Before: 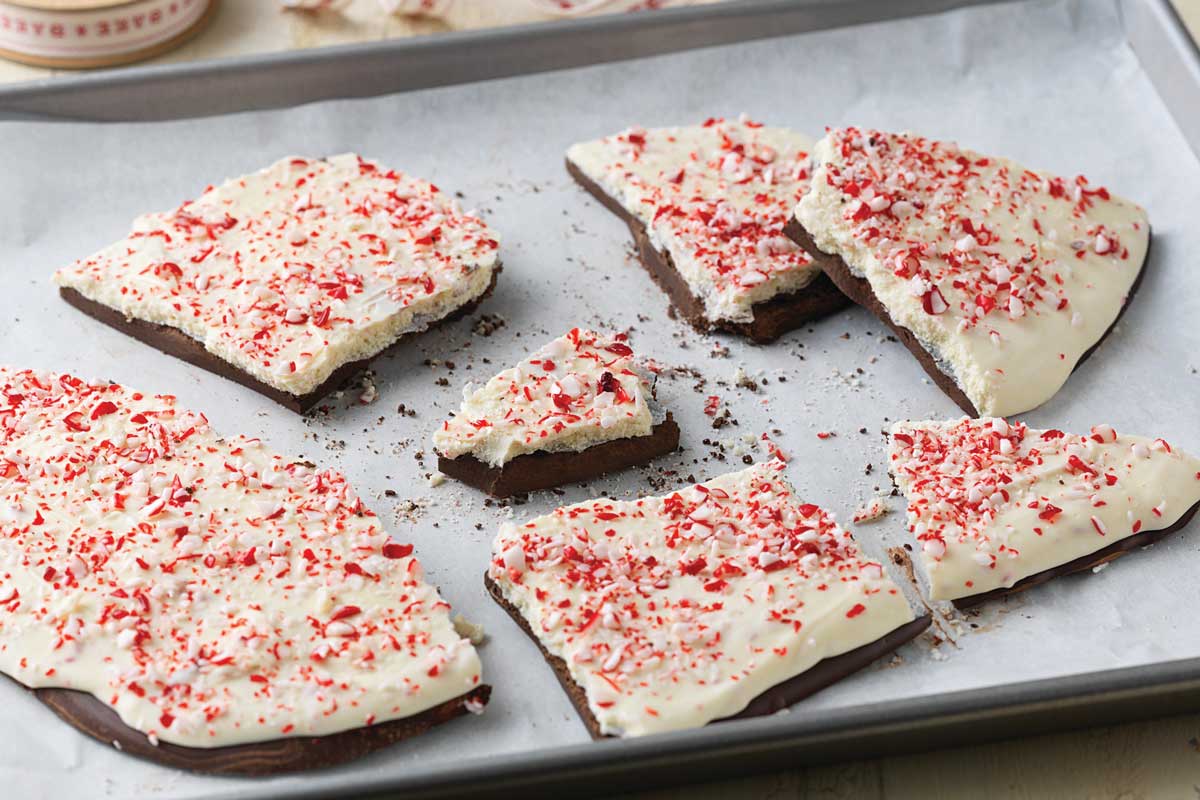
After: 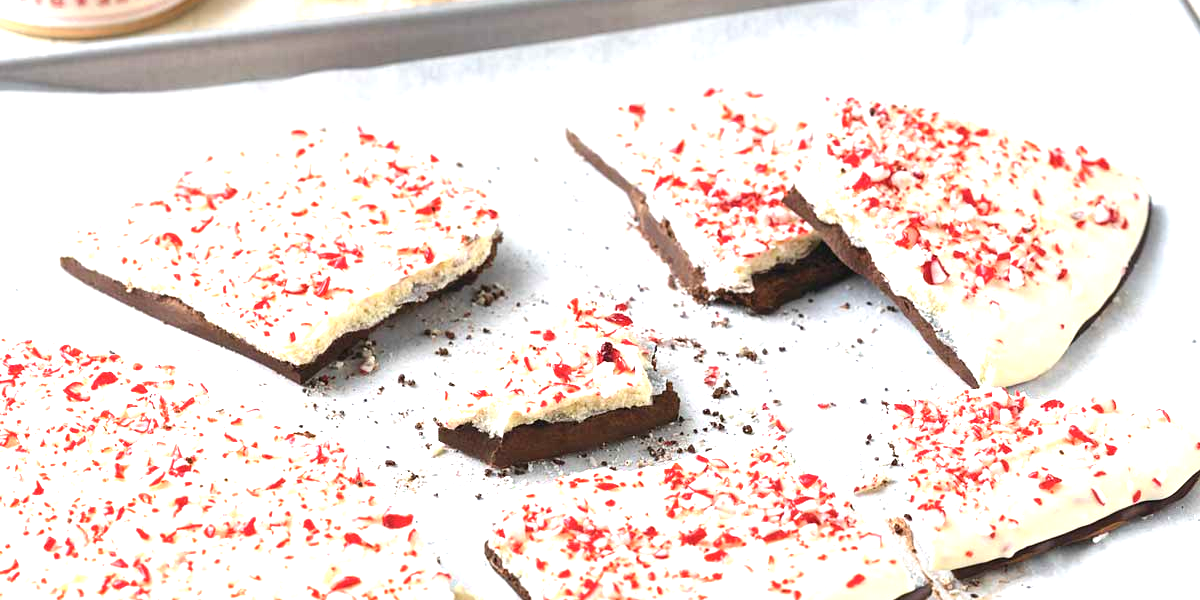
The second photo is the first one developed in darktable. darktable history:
crop: top 3.857%, bottom 21.132%
exposure: black level correction 0, exposure 1.3 EV, compensate exposure bias true, compensate highlight preservation false
